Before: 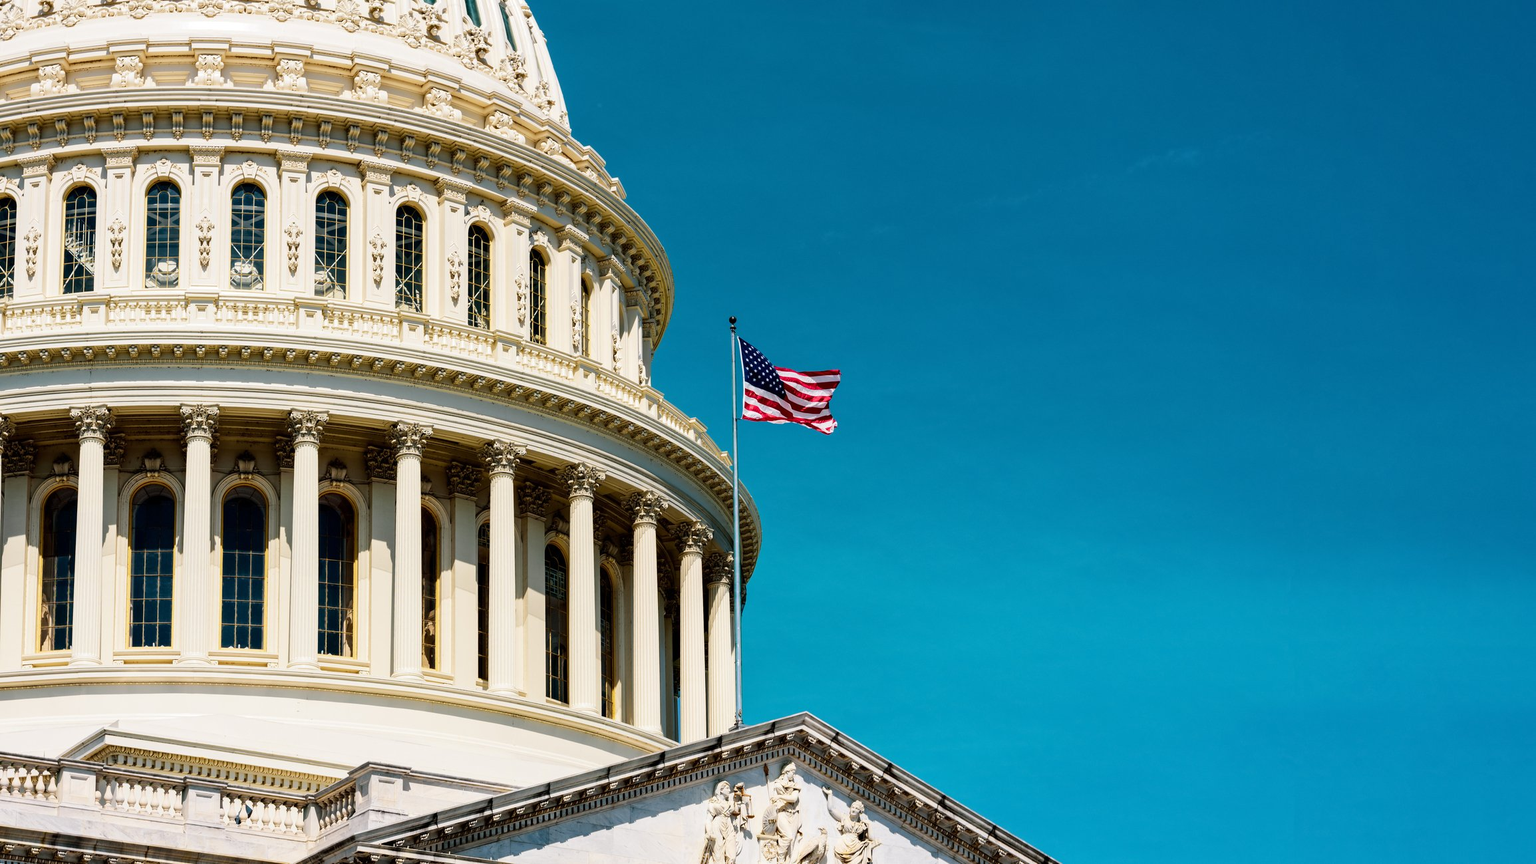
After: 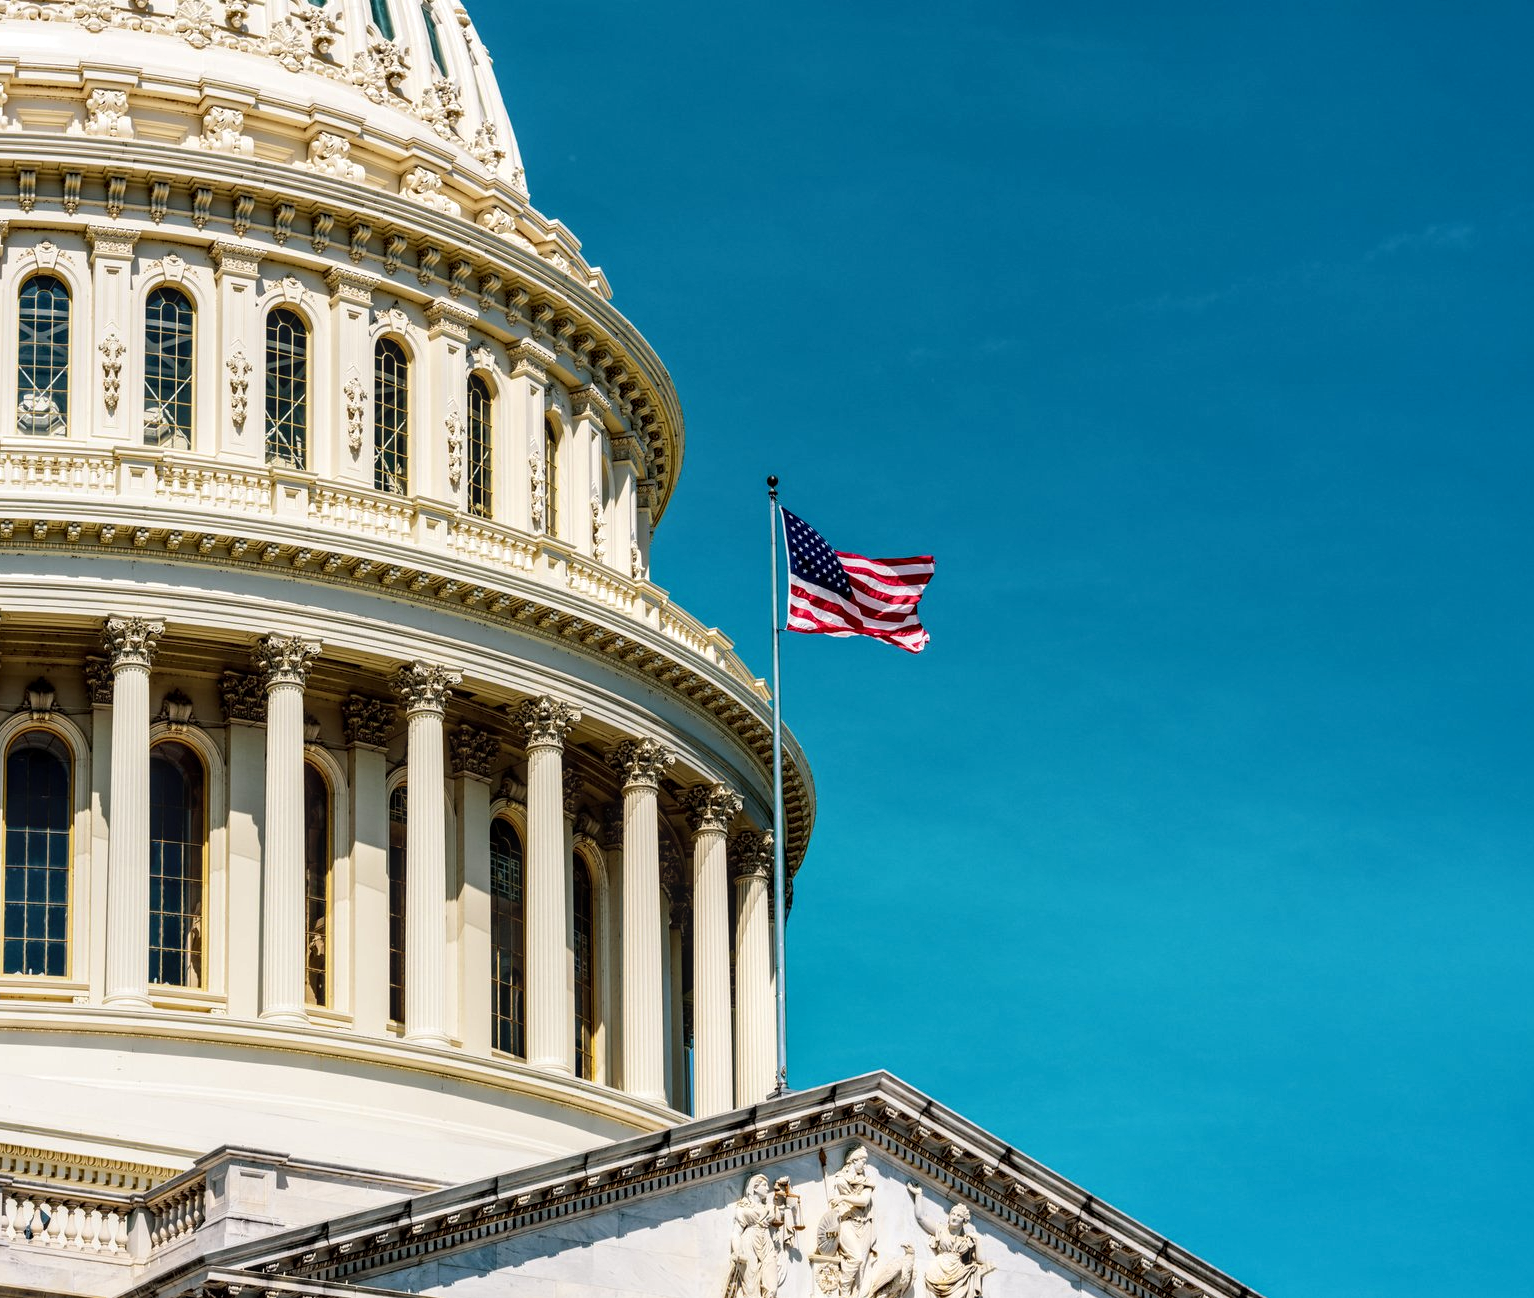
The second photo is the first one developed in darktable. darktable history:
color calibration: illuminant same as pipeline (D50), adaptation none (bypass), x 0.332, y 0.335, temperature 5010.5 K
crop and rotate: left 14.291%, right 19.255%
local contrast: detail 130%
